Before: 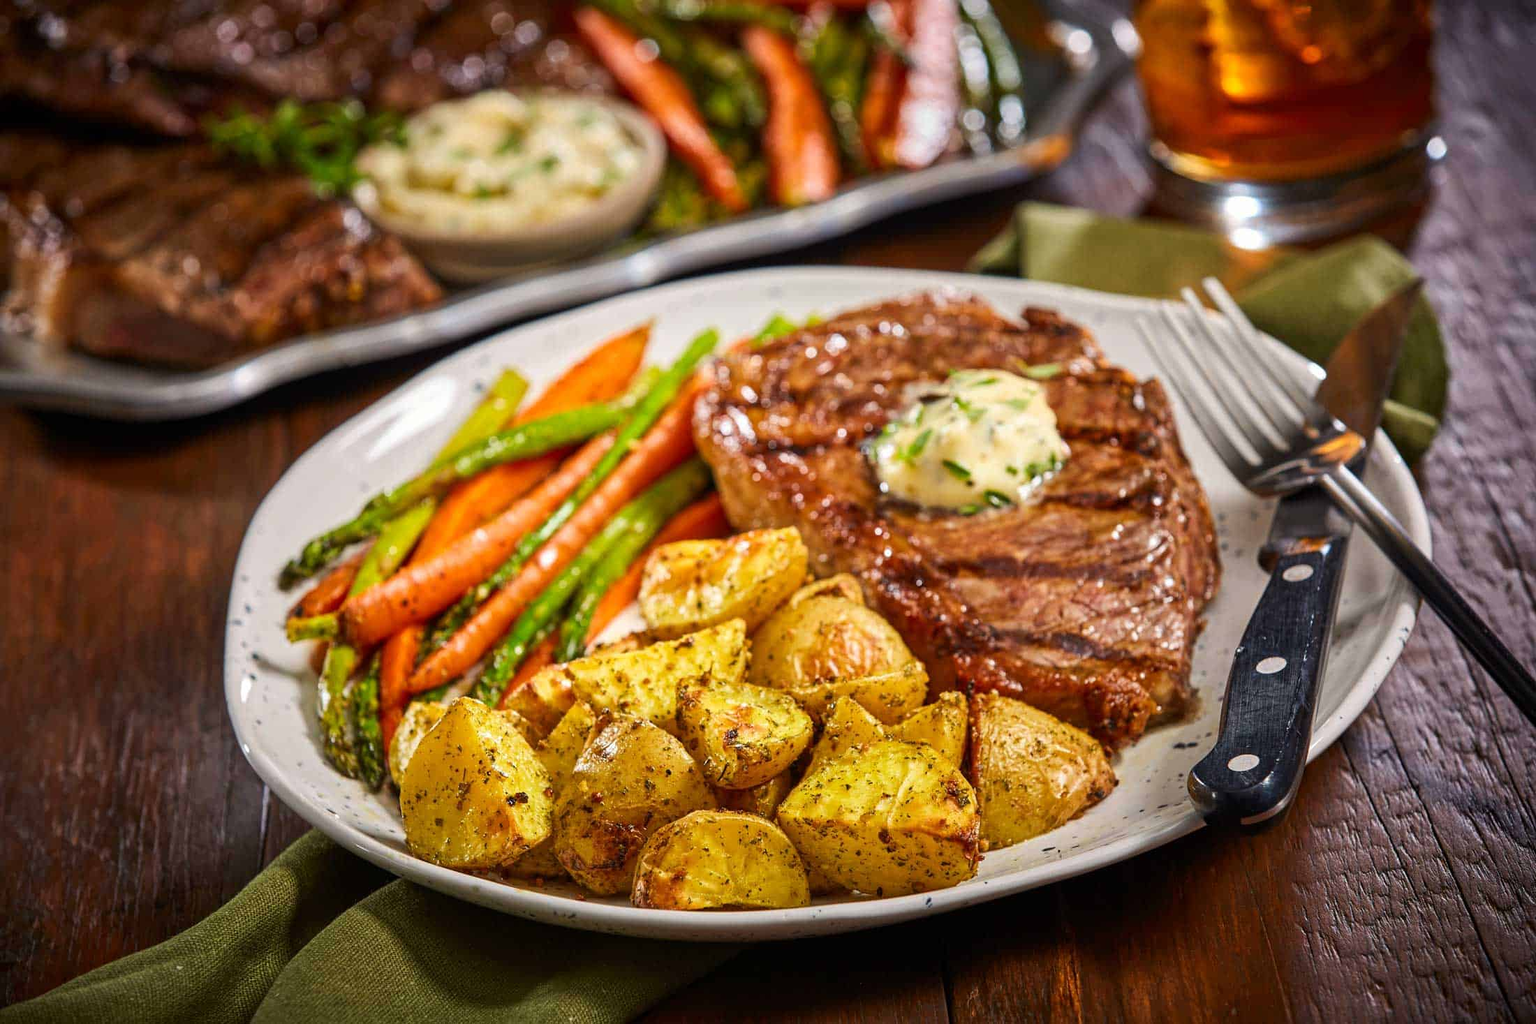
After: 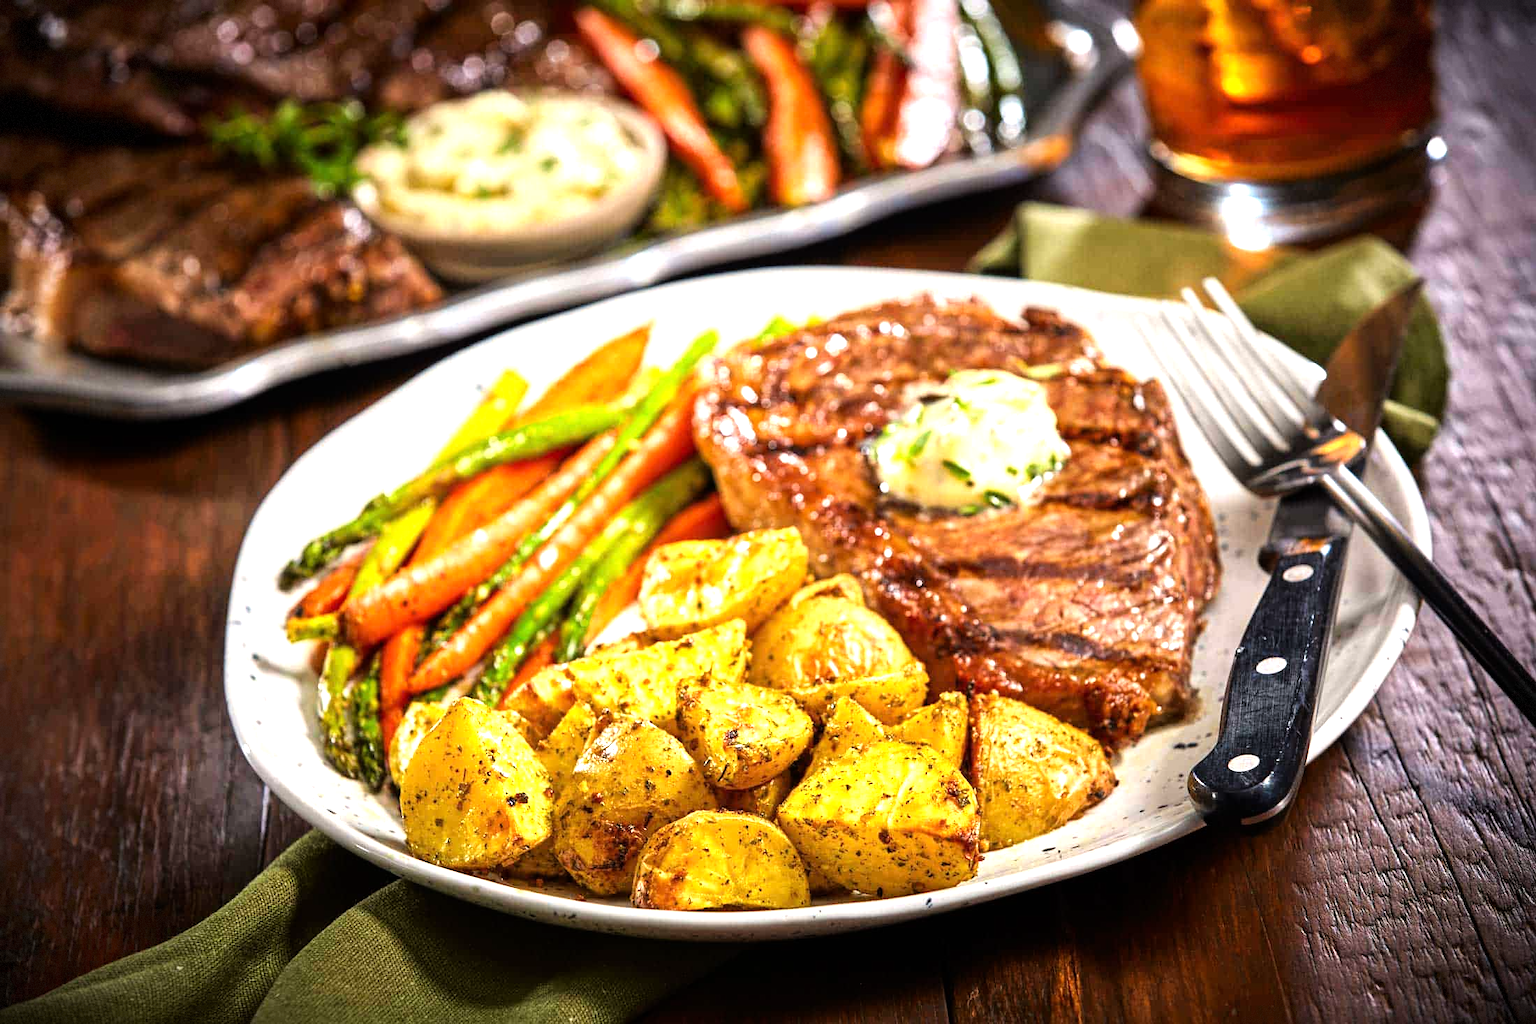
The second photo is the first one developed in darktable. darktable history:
vignetting: fall-off start 100.87%, fall-off radius 70.79%, width/height ratio 1.175, dithering 8-bit output
tone equalizer: -8 EV -1.06 EV, -7 EV -0.972 EV, -6 EV -0.858 EV, -5 EV -0.578 EV, -3 EV 0.556 EV, -2 EV 0.883 EV, -1 EV 1 EV, +0 EV 1.08 EV
